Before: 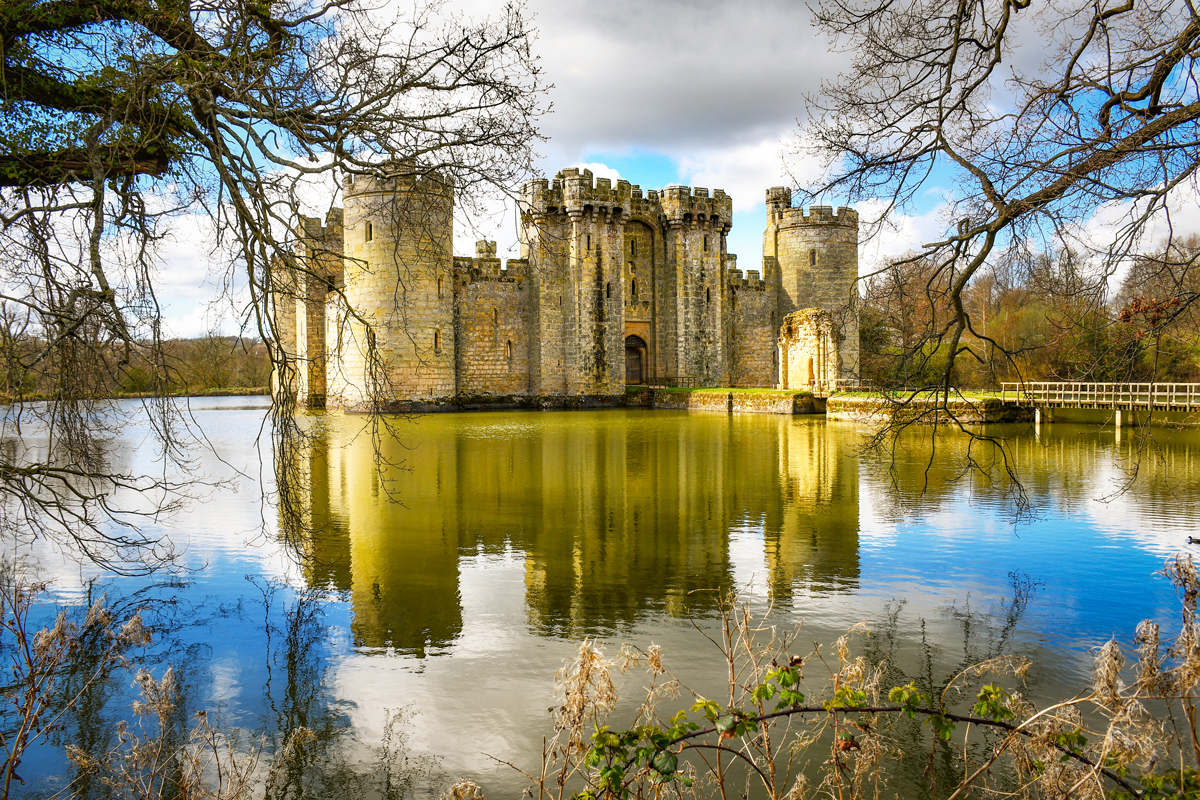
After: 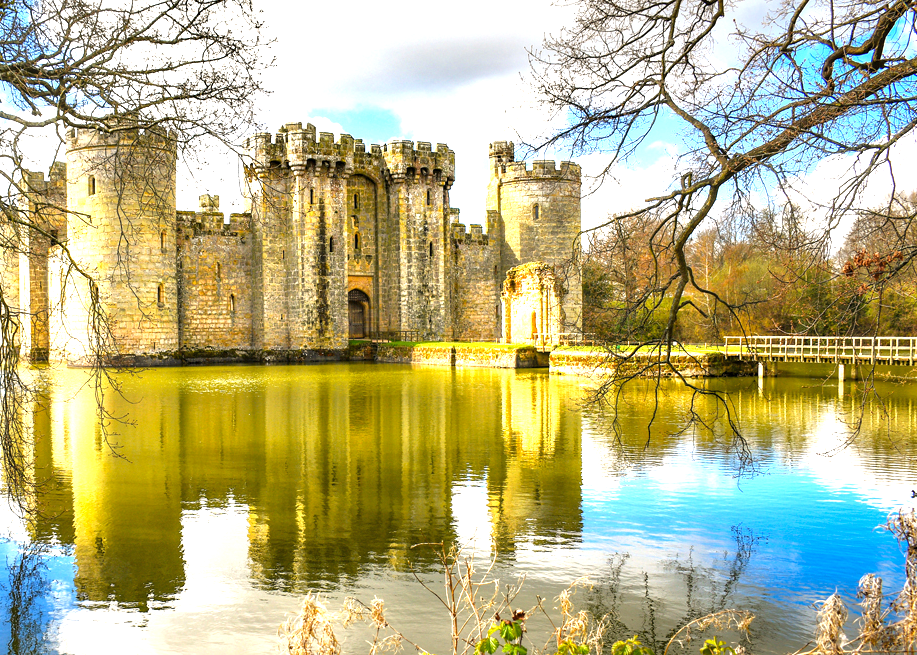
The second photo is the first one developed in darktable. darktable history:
shadows and highlights: shadows 25, highlights -25
crop: left 23.095%, top 5.827%, bottom 11.854%
exposure: exposure 0.999 EV, compensate highlight preservation false
